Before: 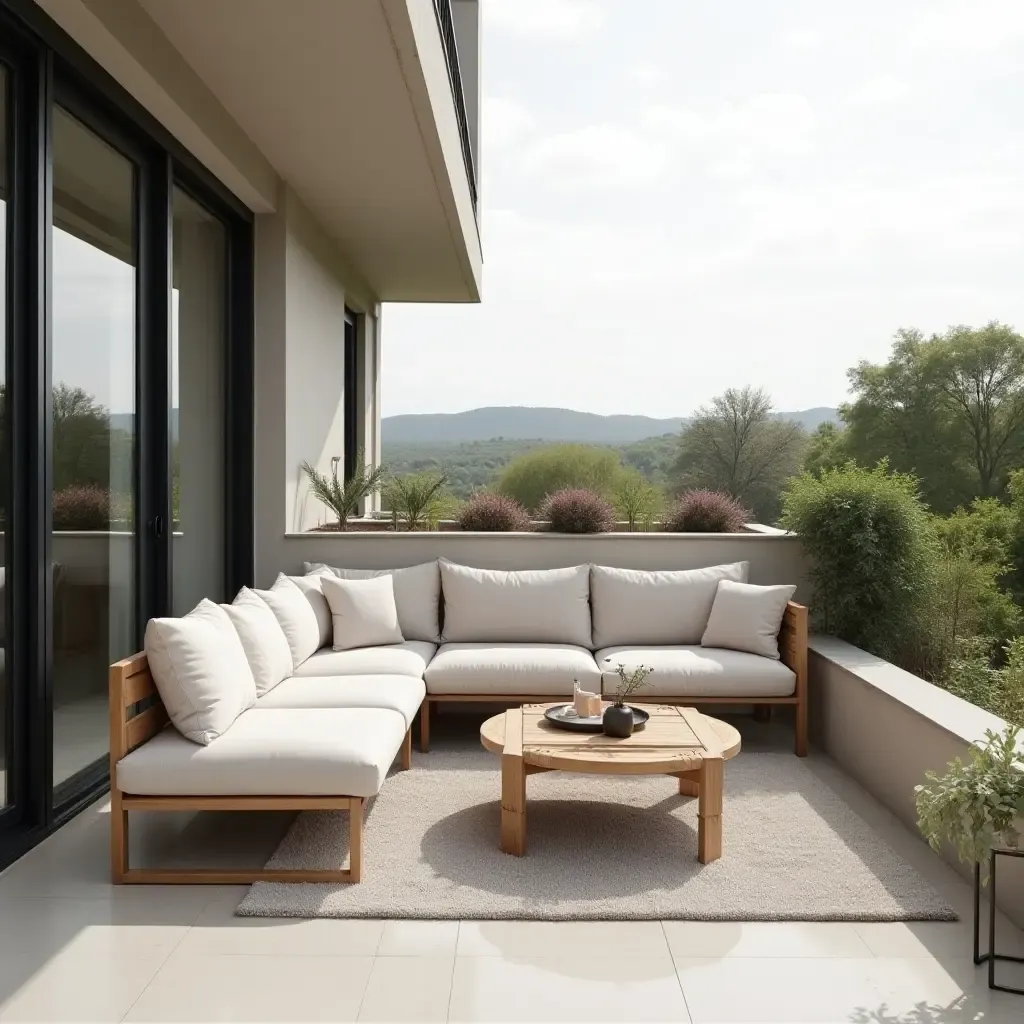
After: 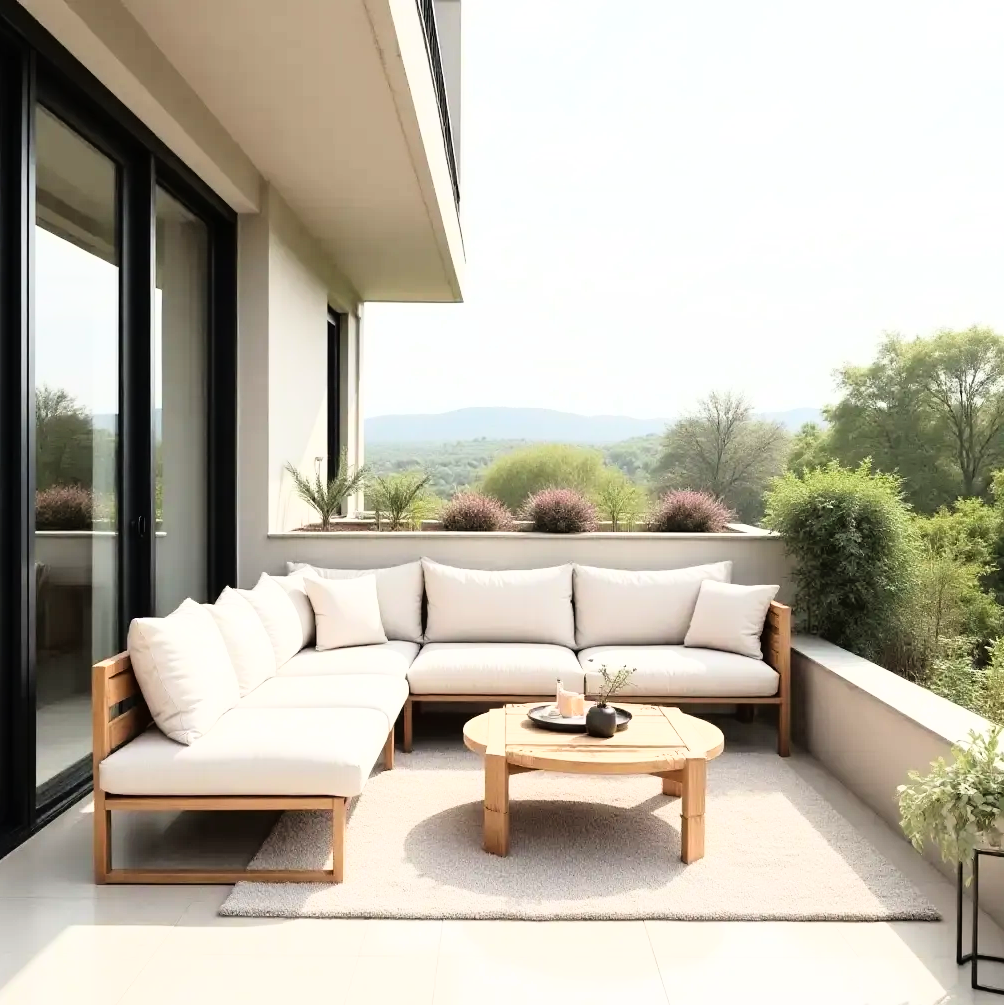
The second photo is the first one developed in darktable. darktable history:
crop: left 1.673%, right 0.273%, bottom 1.836%
base curve: curves: ch0 [(0, 0) (0.012, 0.01) (0.073, 0.168) (0.31, 0.711) (0.645, 0.957) (1, 1)]
